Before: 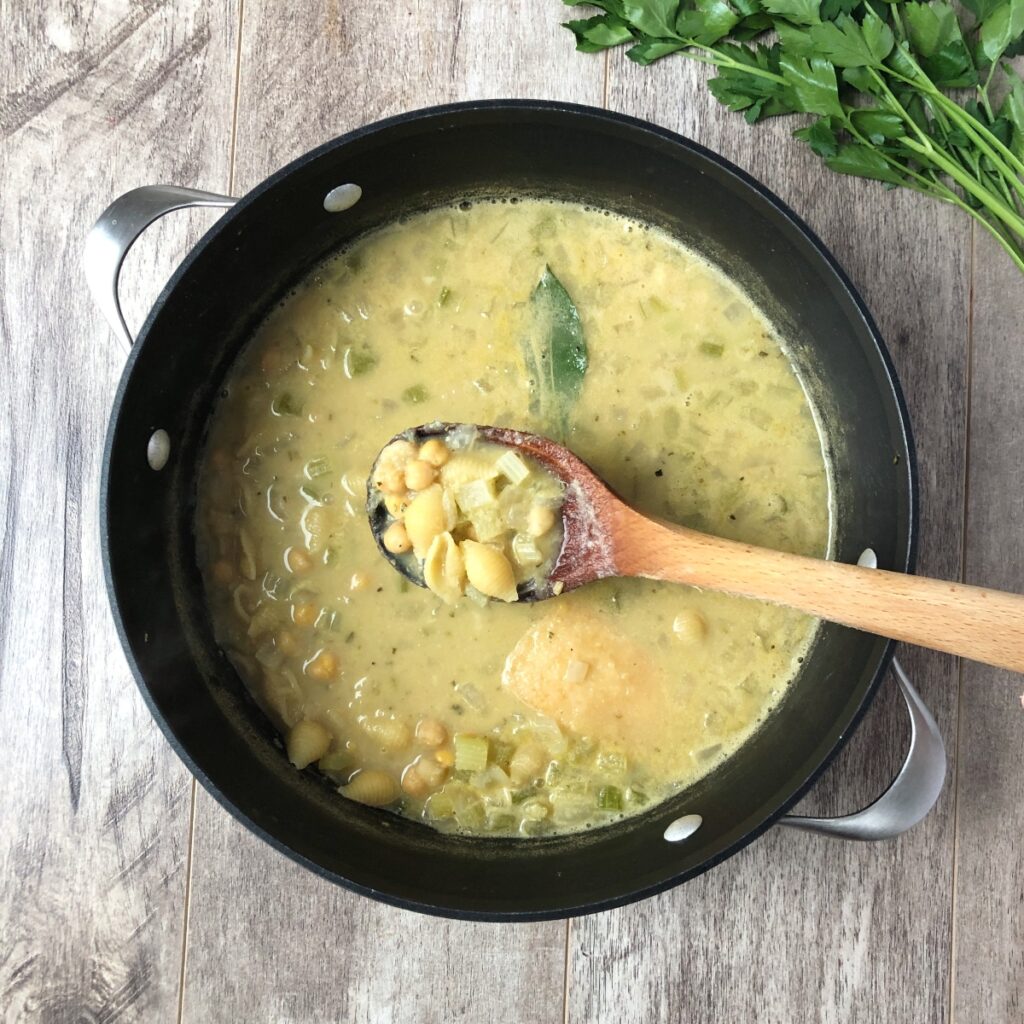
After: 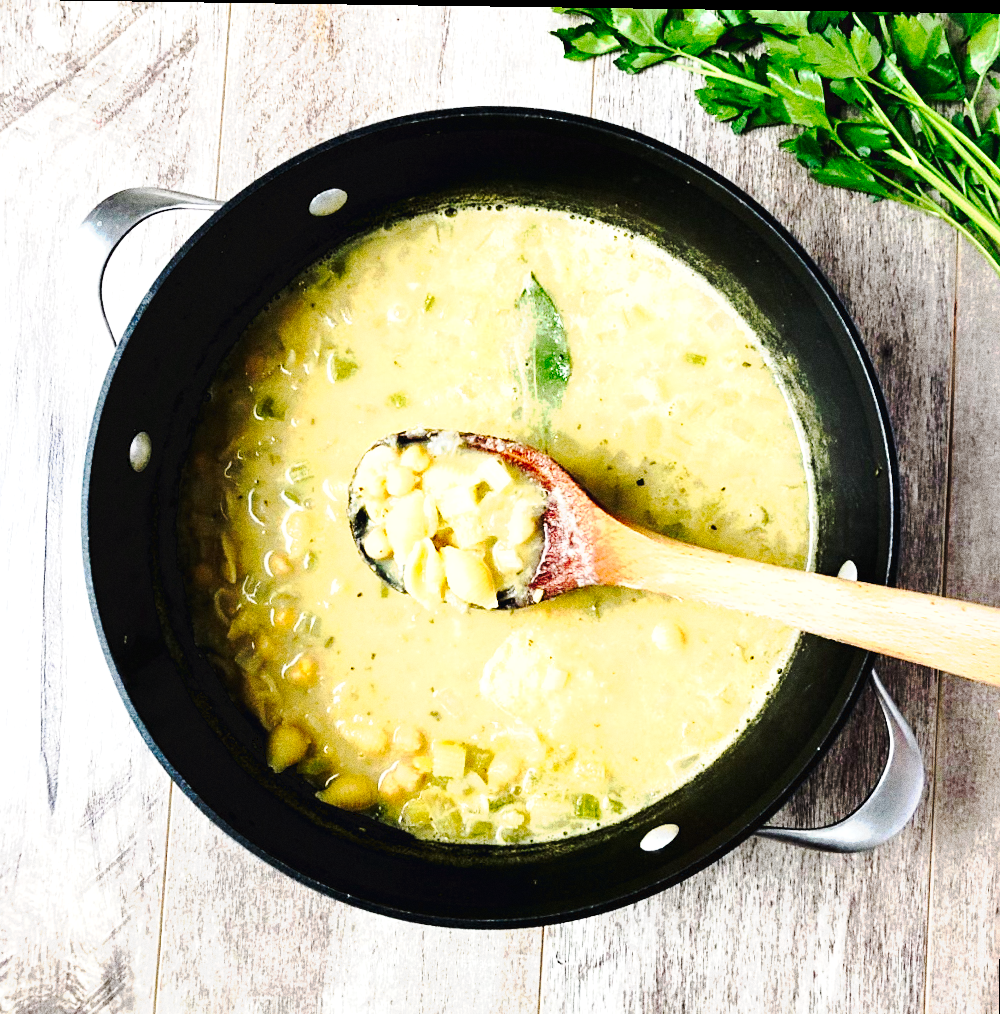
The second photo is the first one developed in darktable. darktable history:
rotate and perspective: rotation 0.8°, automatic cropping off
sharpen: amount 0.2
exposure: black level correction 0.001, exposure 0.5 EV, compensate exposure bias true, compensate highlight preservation false
grain: coarseness 0.09 ISO, strength 40%
tone curve: curves: ch0 [(0, 0) (0.003, 0.043) (0.011, 0.043) (0.025, 0.035) (0.044, 0.042) (0.069, 0.035) (0.1, 0.03) (0.136, 0.017) (0.177, 0.03) (0.224, 0.06) (0.277, 0.118) (0.335, 0.189) (0.399, 0.297) (0.468, 0.483) (0.543, 0.631) (0.623, 0.746) (0.709, 0.823) (0.801, 0.944) (0.898, 0.966) (1, 1)], preserve colors none
crop and rotate: left 2.536%, right 1.107%, bottom 2.246%
